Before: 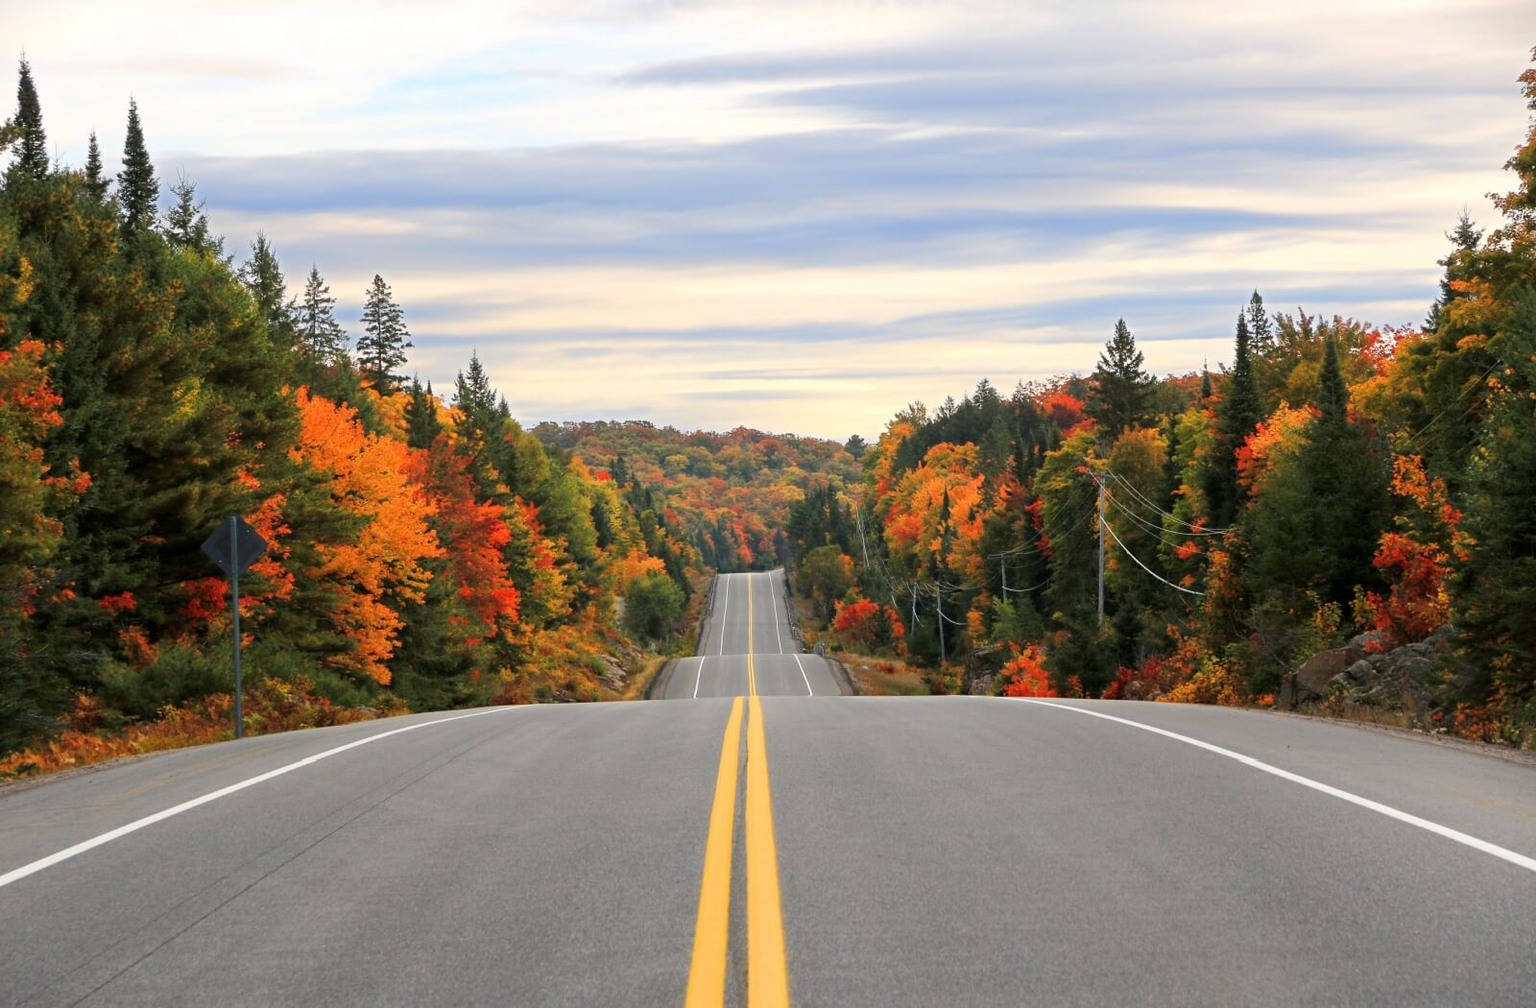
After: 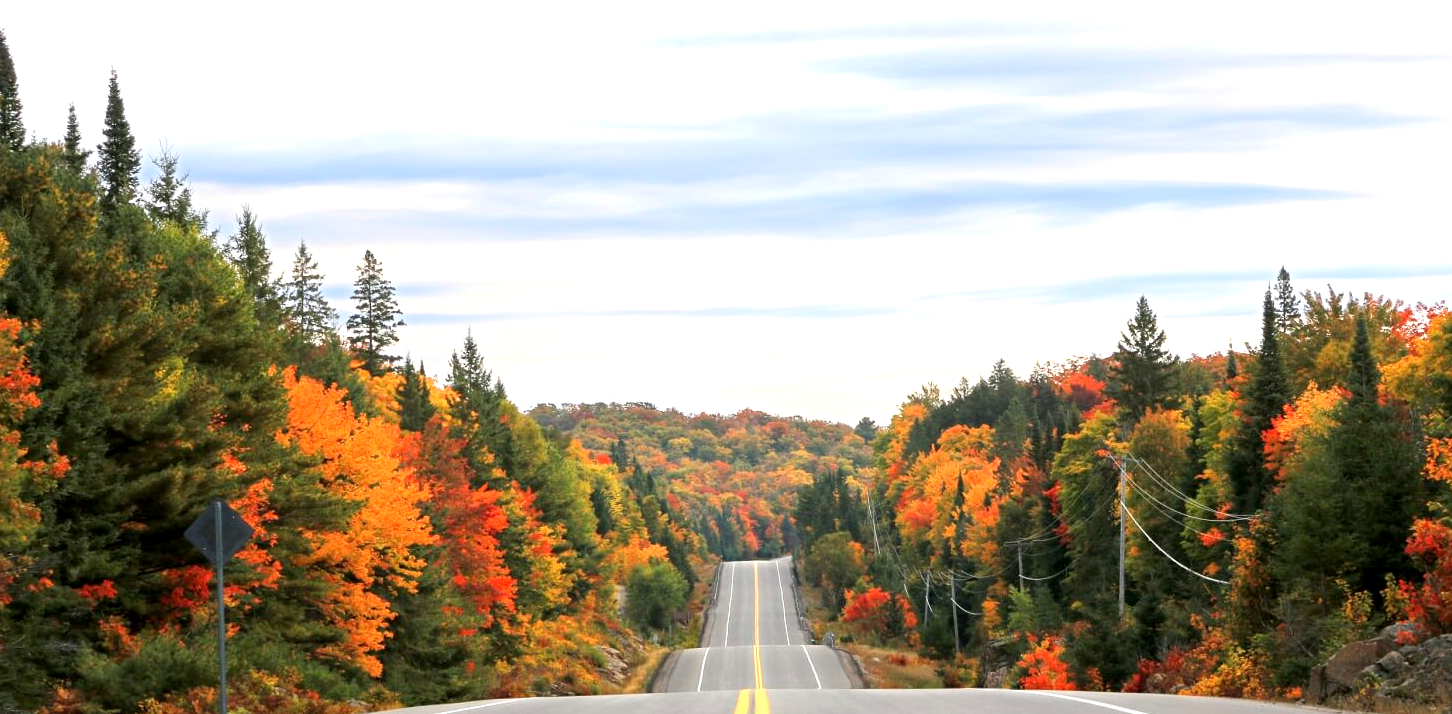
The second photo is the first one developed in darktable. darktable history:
crop: left 1.577%, top 3.456%, right 7.652%, bottom 28.449%
exposure: black level correction 0.002, exposure 0.675 EV, compensate highlight preservation false
